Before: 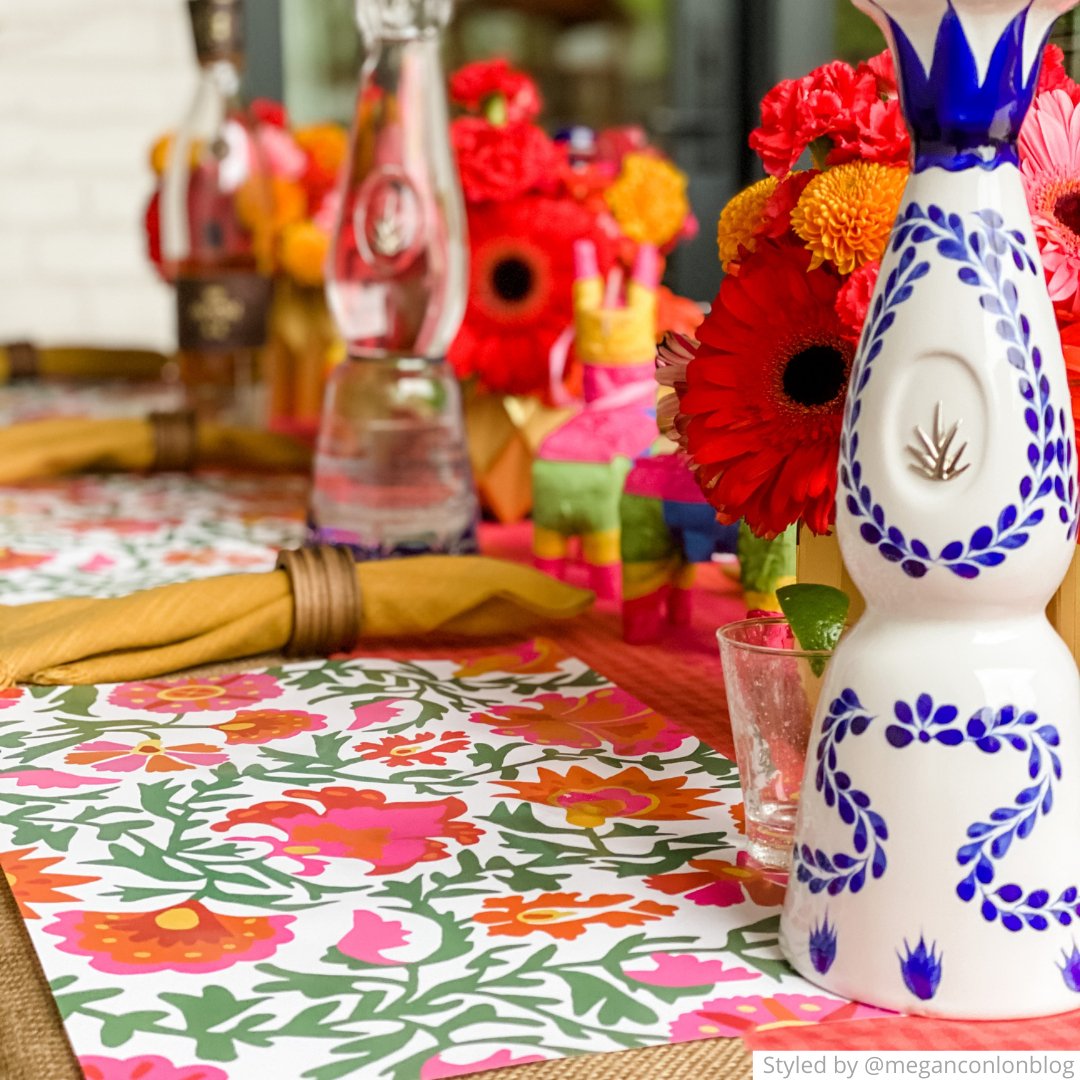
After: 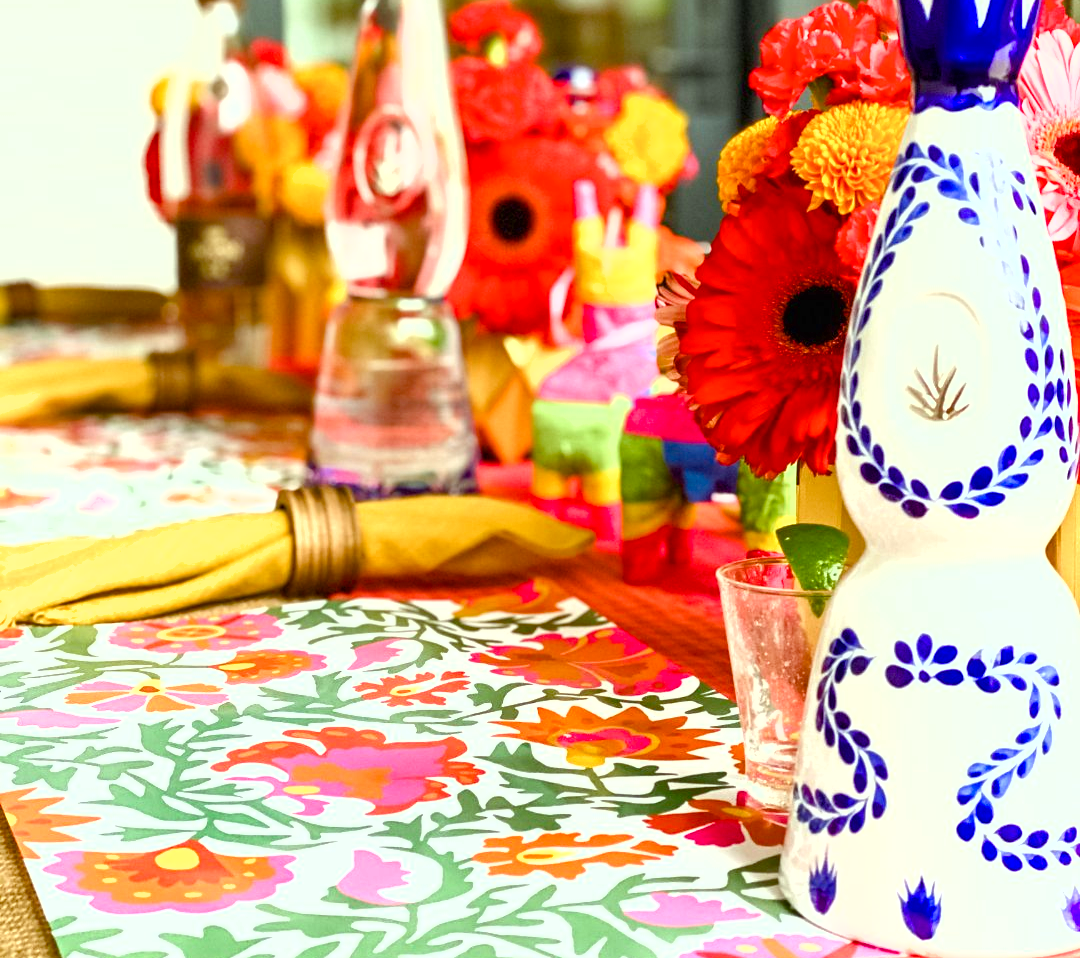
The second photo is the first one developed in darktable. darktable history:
crop and rotate: top 5.609%, bottom 5.609%
shadows and highlights: shadows 29.61, highlights -30.47, low approximation 0.01, soften with gaussian
color balance rgb: perceptual saturation grading › global saturation 20%, perceptual saturation grading › highlights -25%, perceptual saturation grading › shadows 50%
sharpen: radius 2.883, amount 0.868, threshold 47.523
color correction: highlights a* -8, highlights b* 3.1
exposure: black level correction 0, exposure 1.1 EV, compensate exposure bias true, compensate highlight preservation false
tone equalizer: on, module defaults
